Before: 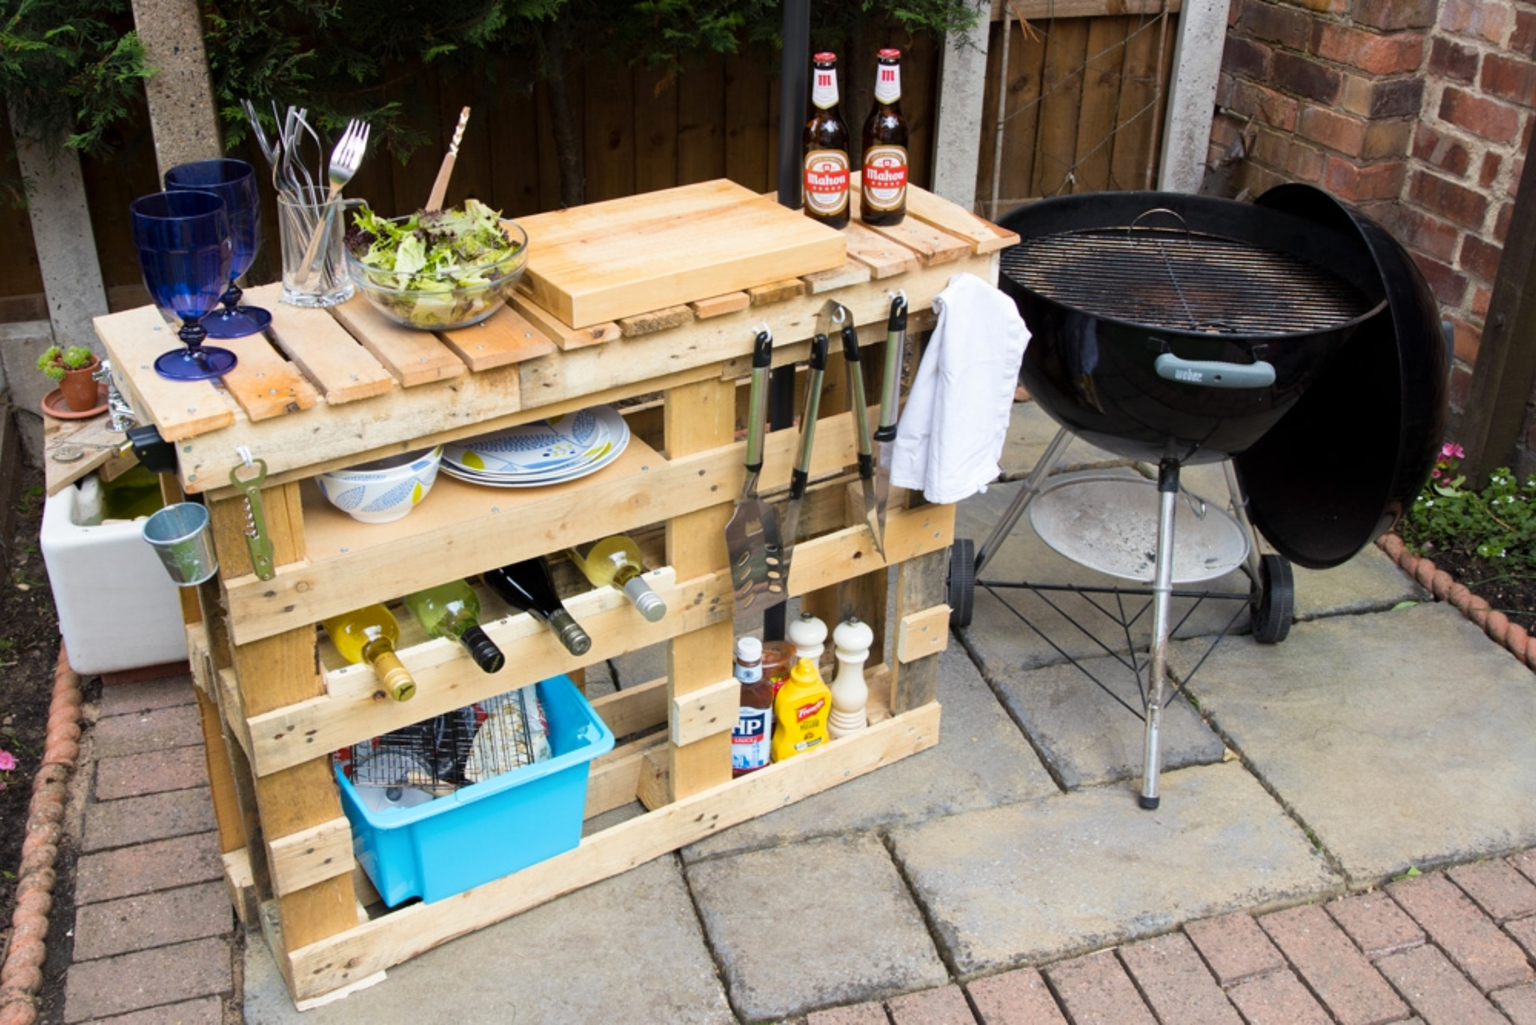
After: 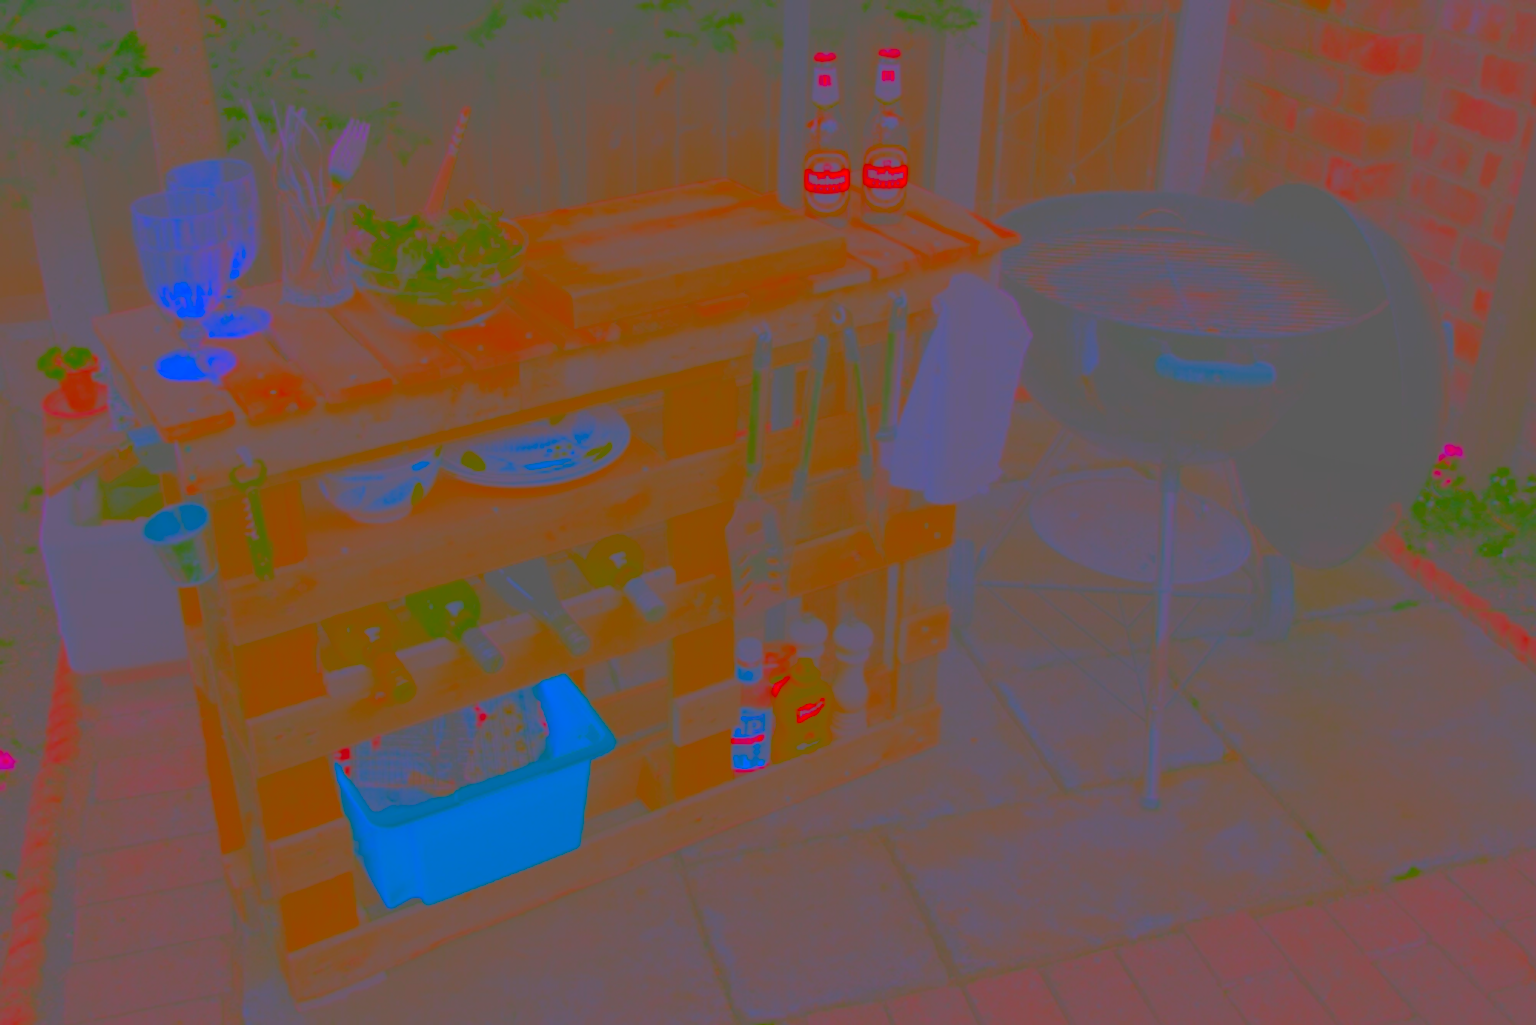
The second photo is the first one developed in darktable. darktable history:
contrast brightness saturation: contrast -0.99, brightness -0.17, saturation 0.75
local contrast: shadows 185%, detail 225%
white balance: red 1.05, blue 1.072
